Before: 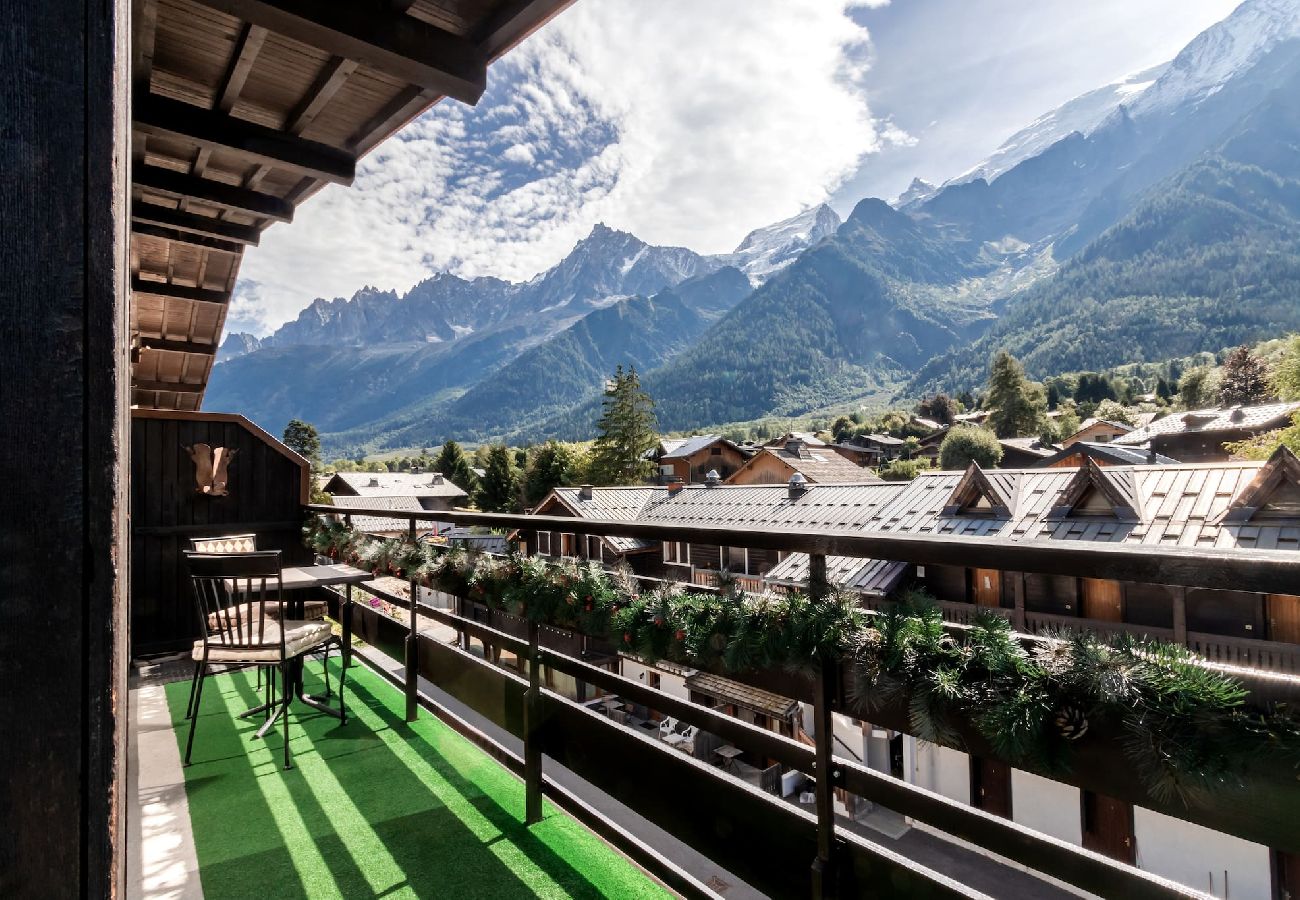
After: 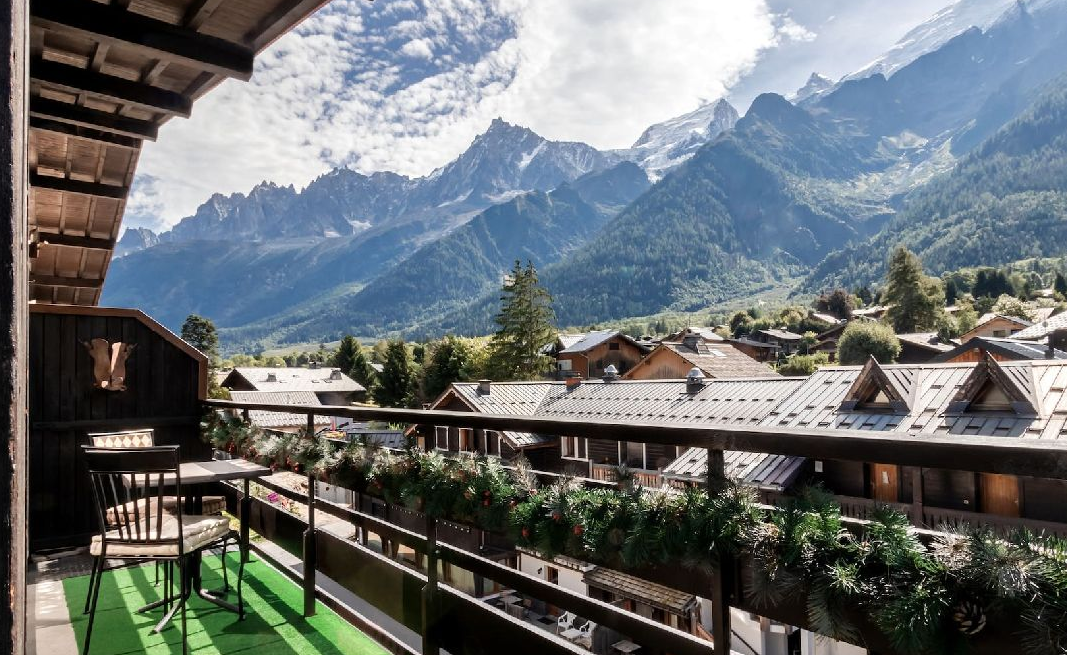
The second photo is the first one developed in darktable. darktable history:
crop: left 7.892%, top 11.766%, right 9.993%, bottom 15.453%
